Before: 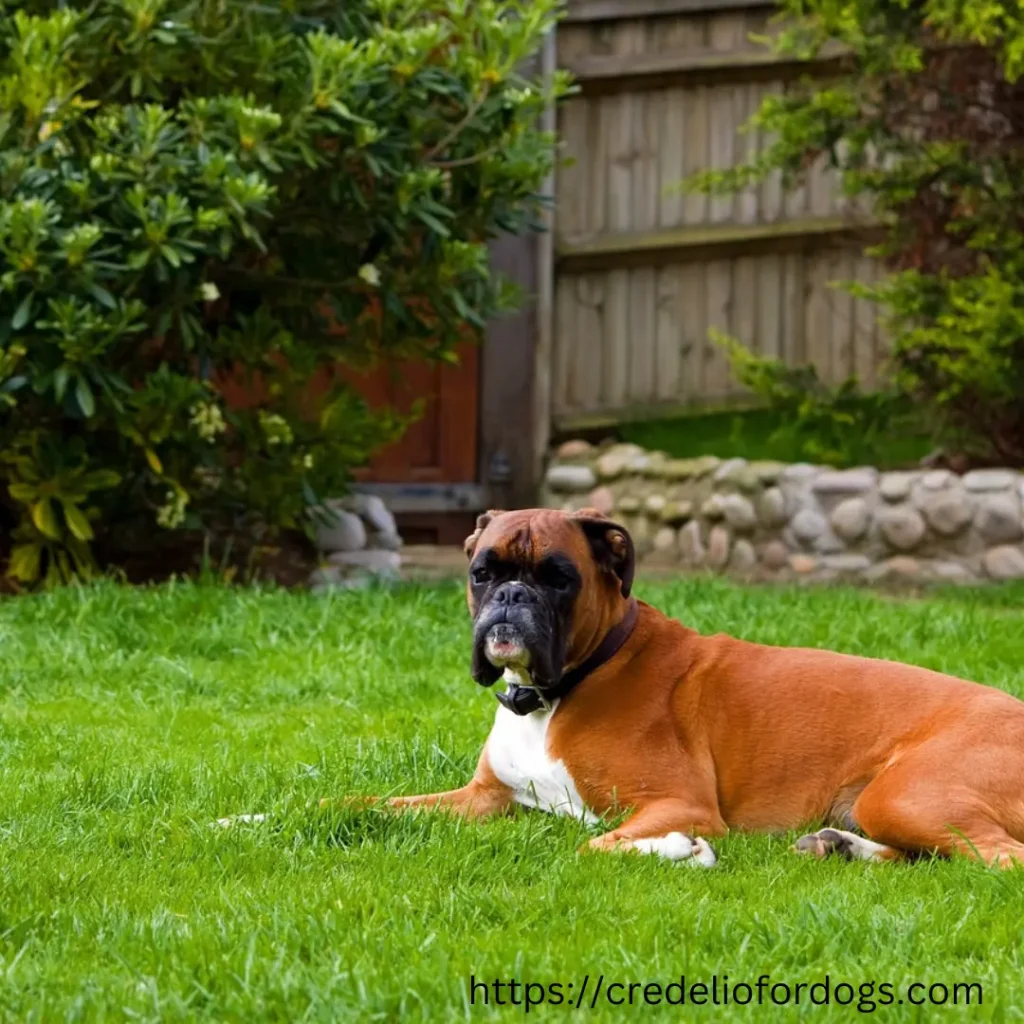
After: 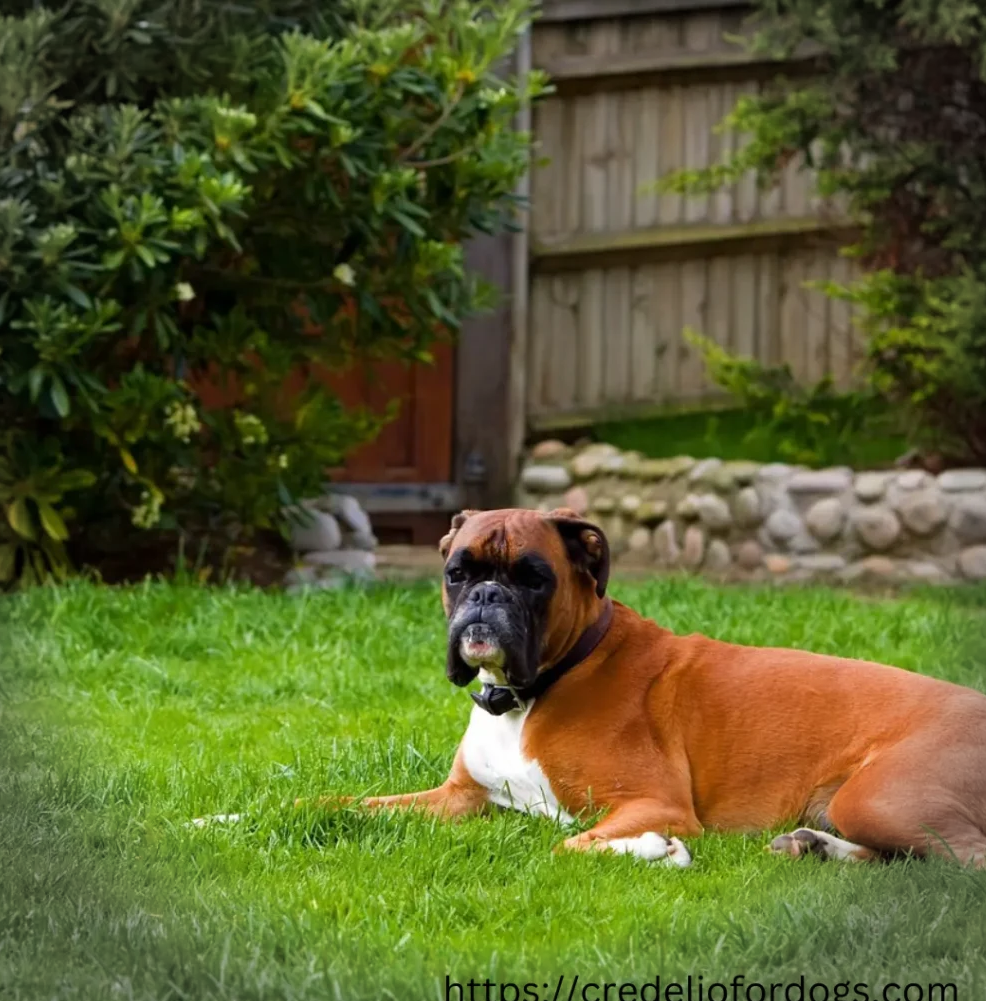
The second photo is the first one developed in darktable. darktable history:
crop and rotate: left 2.536%, right 1.107%, bottom 2.246%
vignetting: fall-off start 88.03%, fall-off radius 24.9%
